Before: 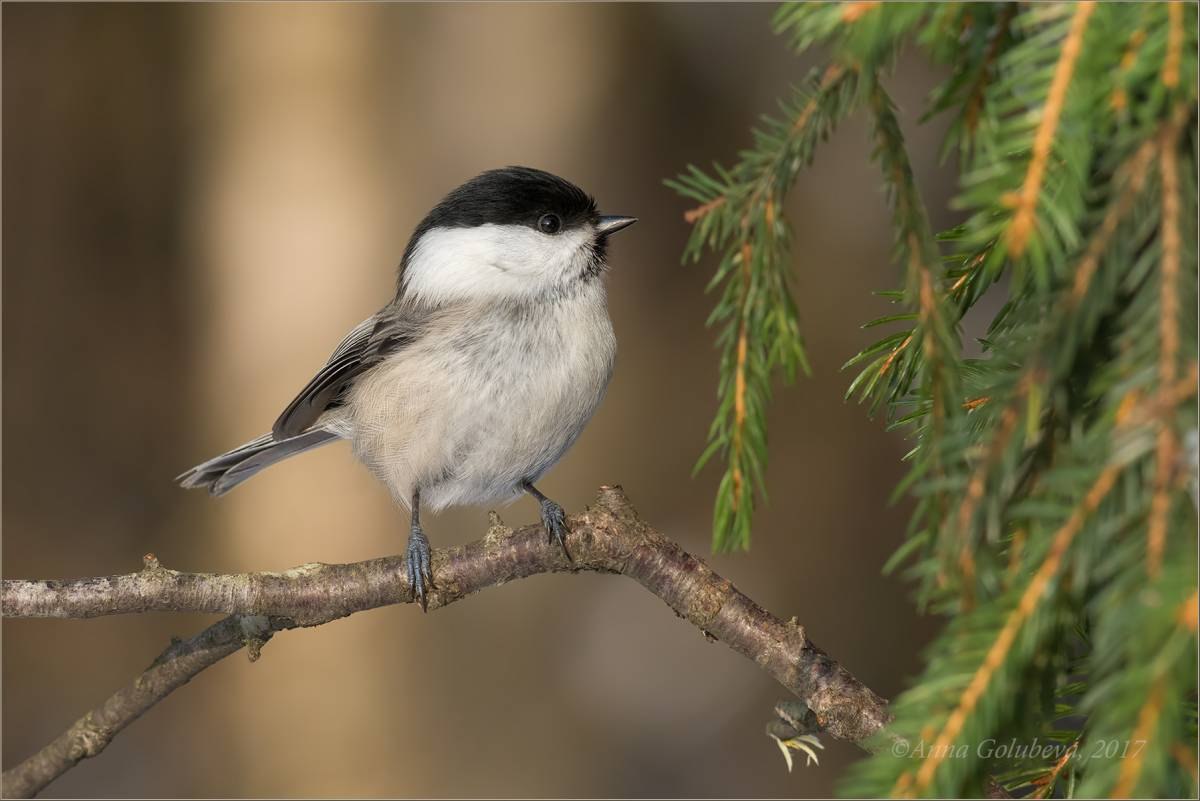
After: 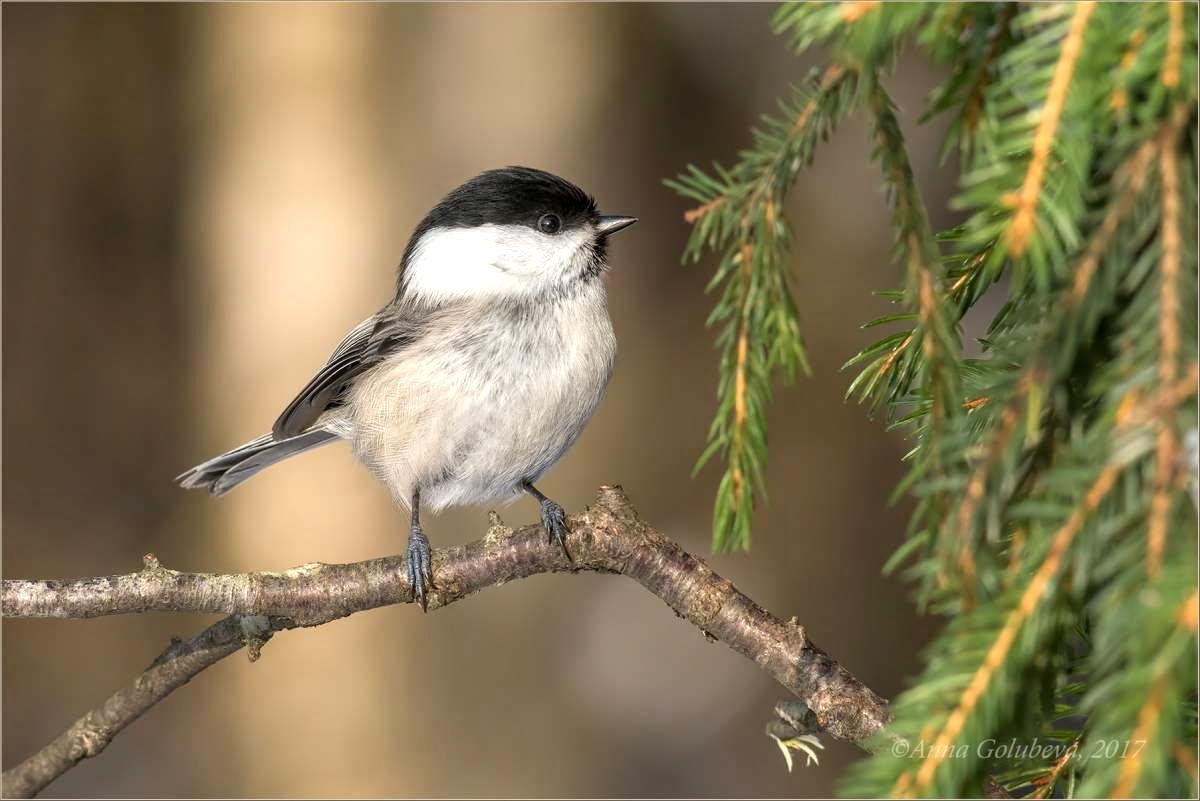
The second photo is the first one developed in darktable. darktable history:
exposure: black level correction 0.001, exposure 0.499 EV, compensate highlight preservation false
local contrast: detail 130%
